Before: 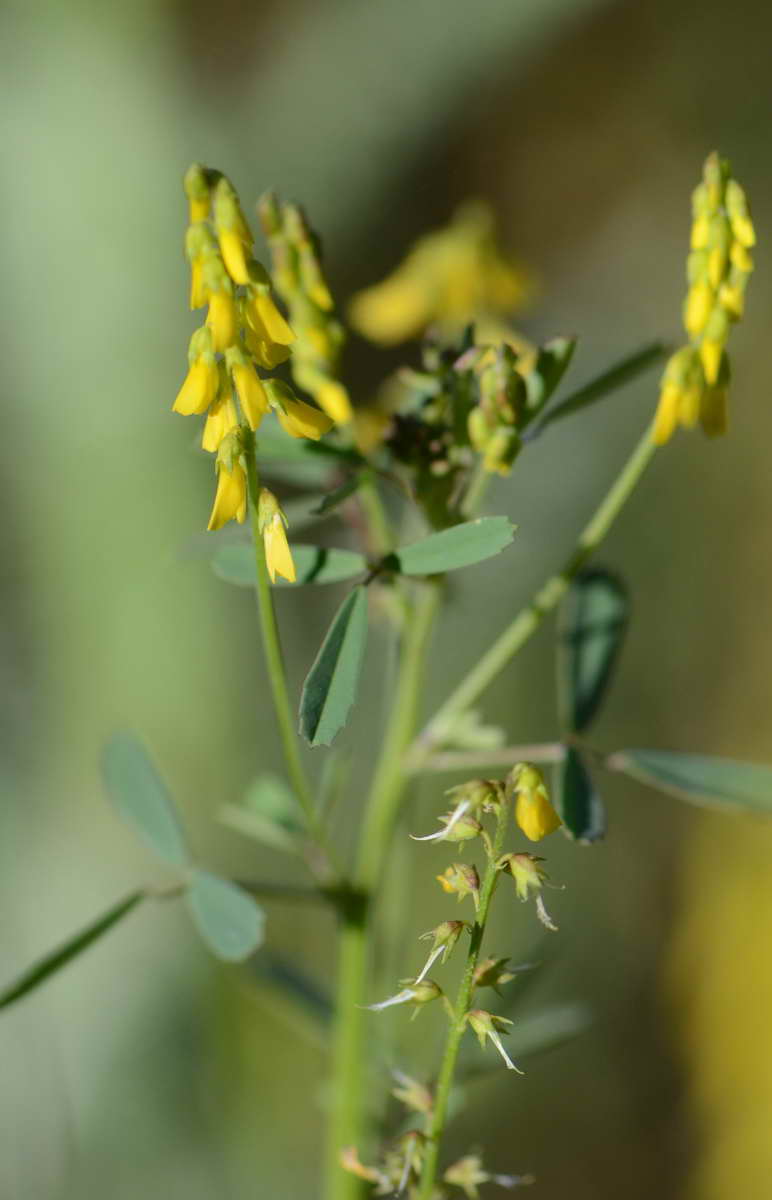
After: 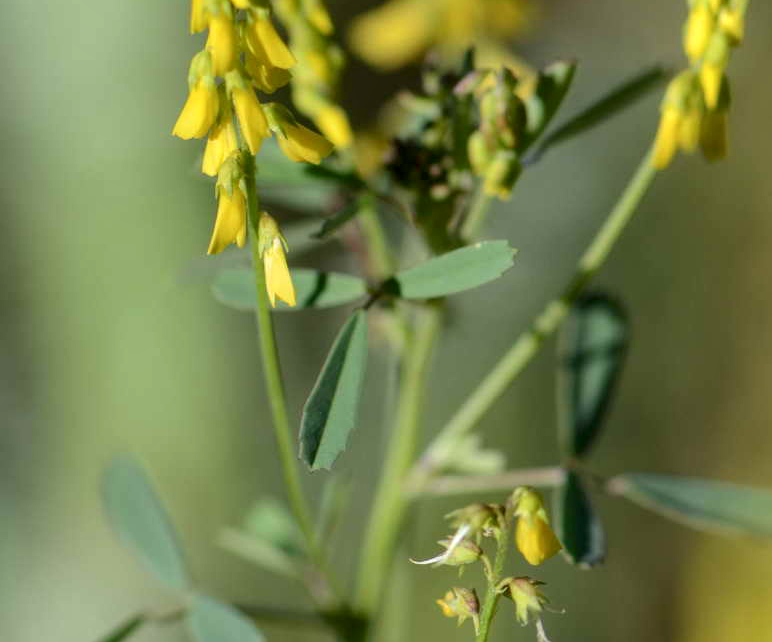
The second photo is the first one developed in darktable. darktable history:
shadows and highlights: shadows 12, white point adjustment 1.2, highlights -0.36, soften with gaussian
local contrast: on, module defaults
crop and rotate: top 23.043%, bottom 23.437%
